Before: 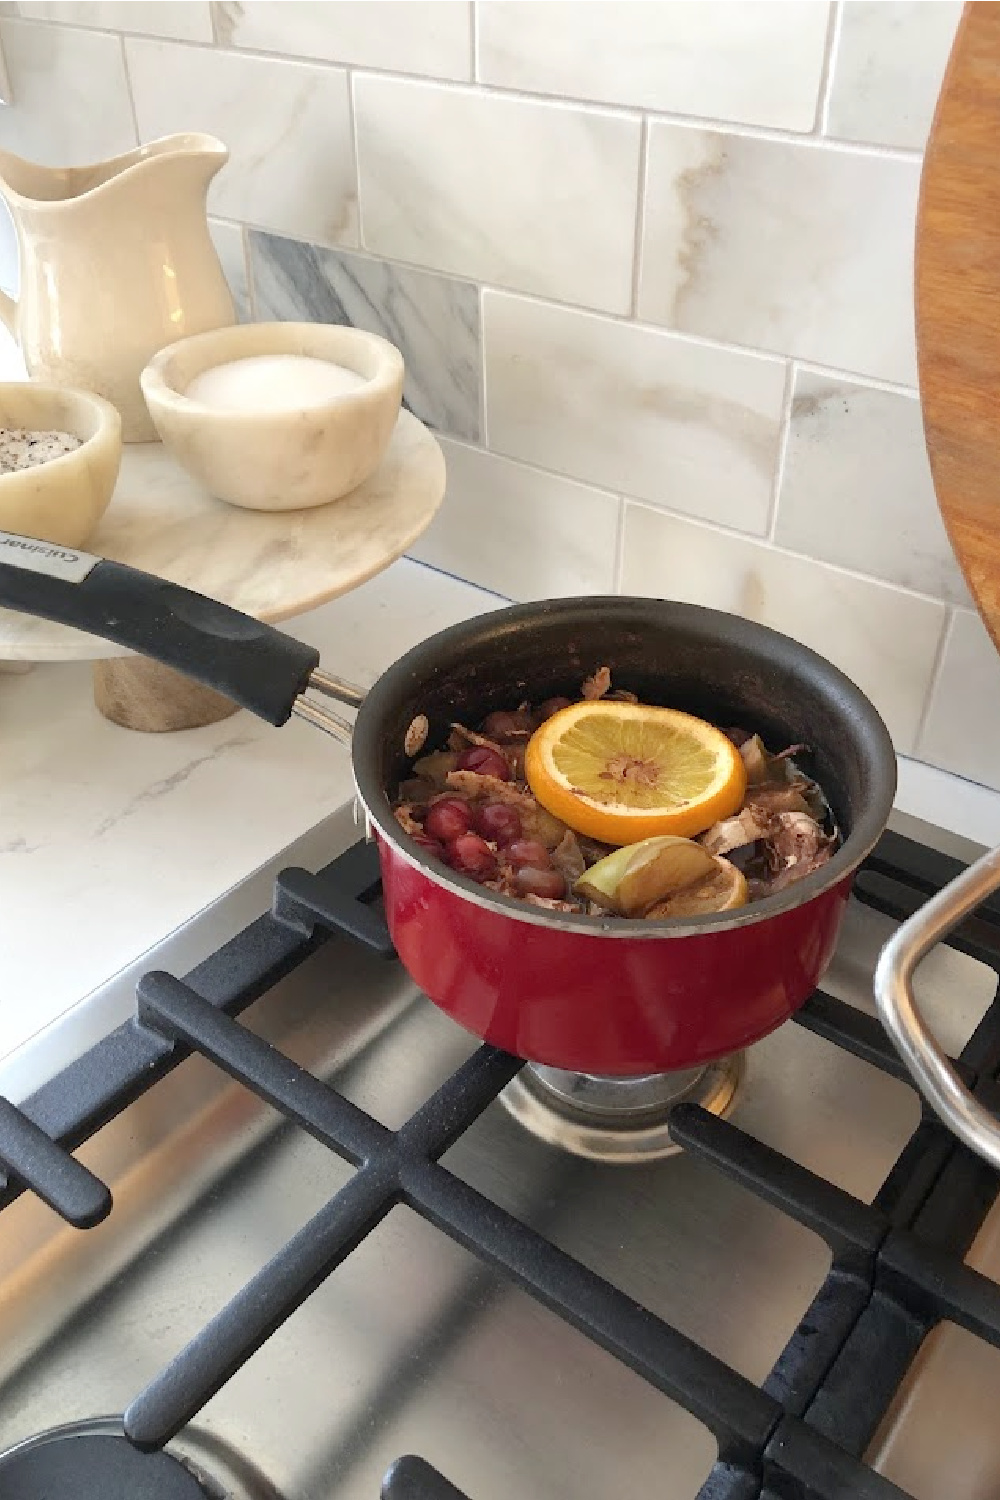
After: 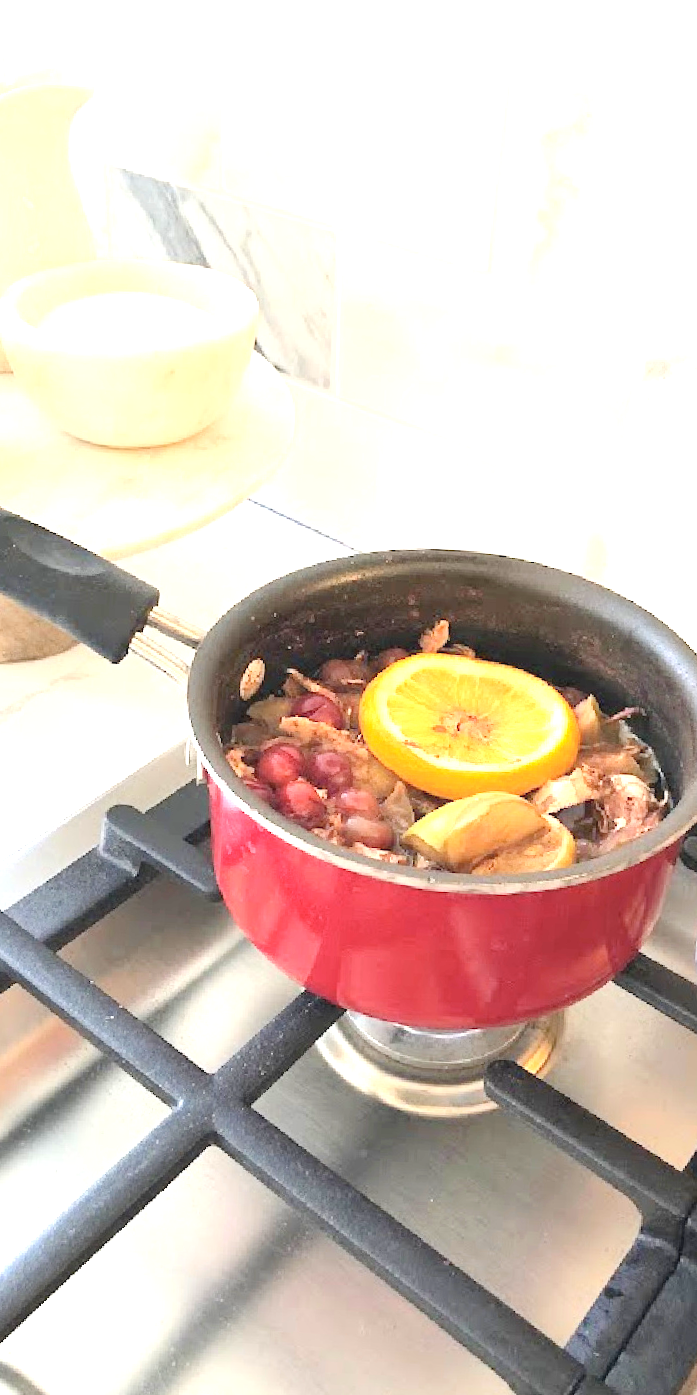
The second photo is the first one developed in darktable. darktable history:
tone curve: curves: ch0 [(0, 0.047) (0.199, 0.263) (0.47, 0.555) (0.805, 0.839) (1, 0.962)], color space Lab, independent channels, preserve colors none
crop and rotate: angle -2.88°, left 14.098%, top 0.027%, right 11.02%, bottom 0.019%
exposure: black level correction 0, exposure 1.743 EV, compensate highlight preservation false
shadows and highlights: shadows 75.61, highlights -23.65, soften with gaussian
